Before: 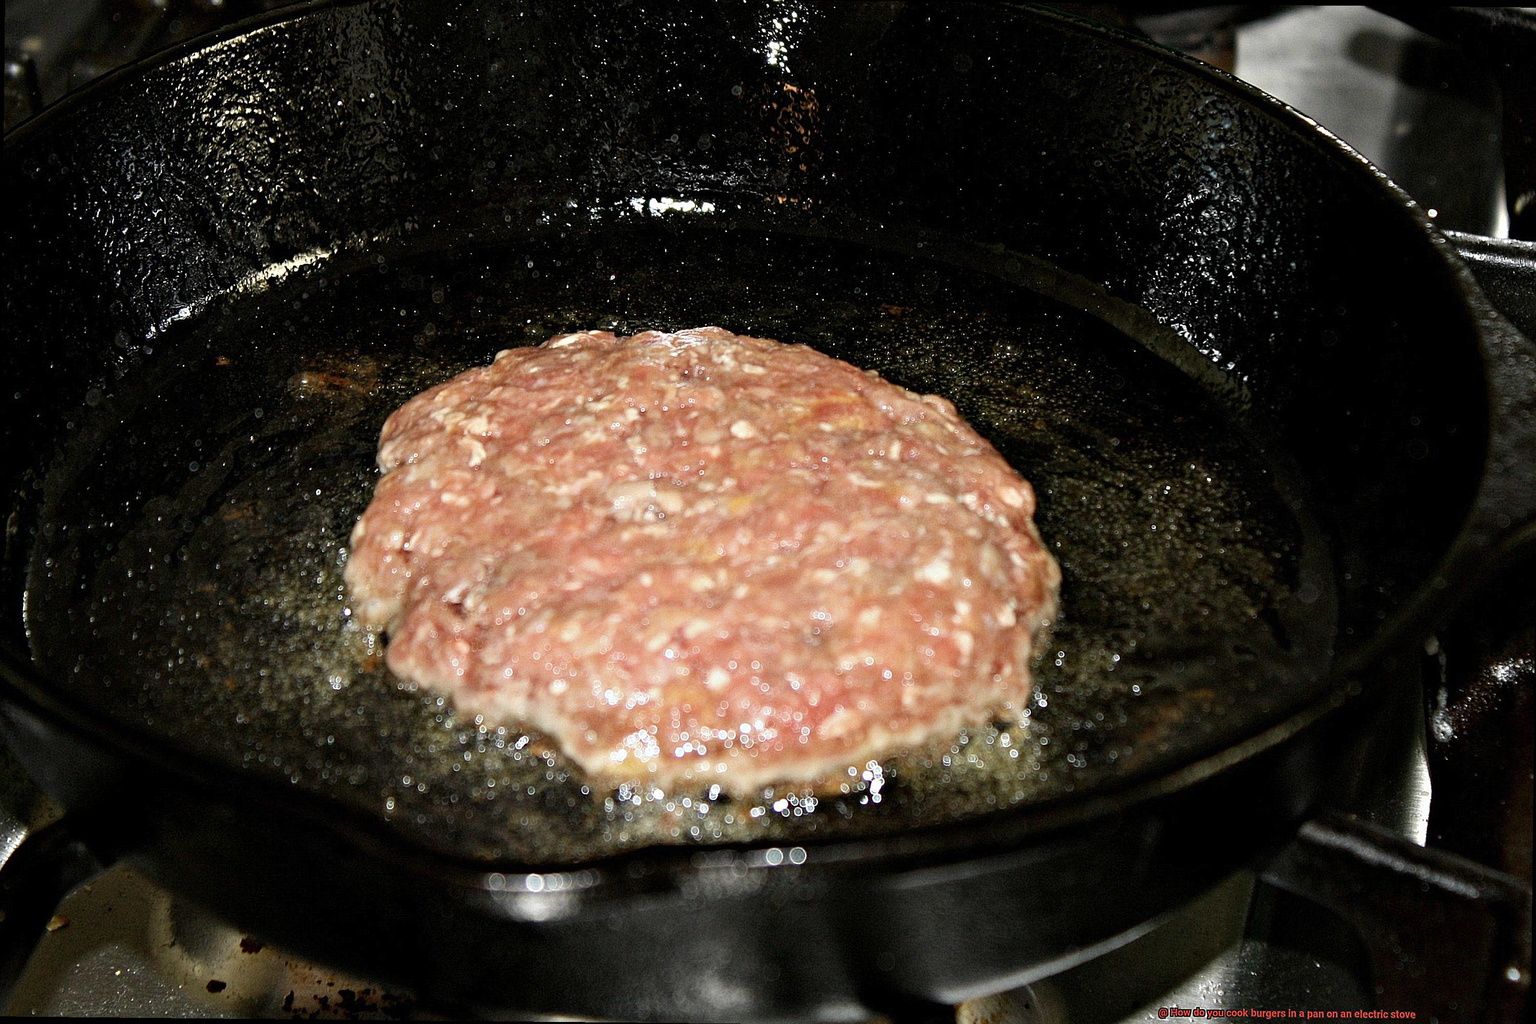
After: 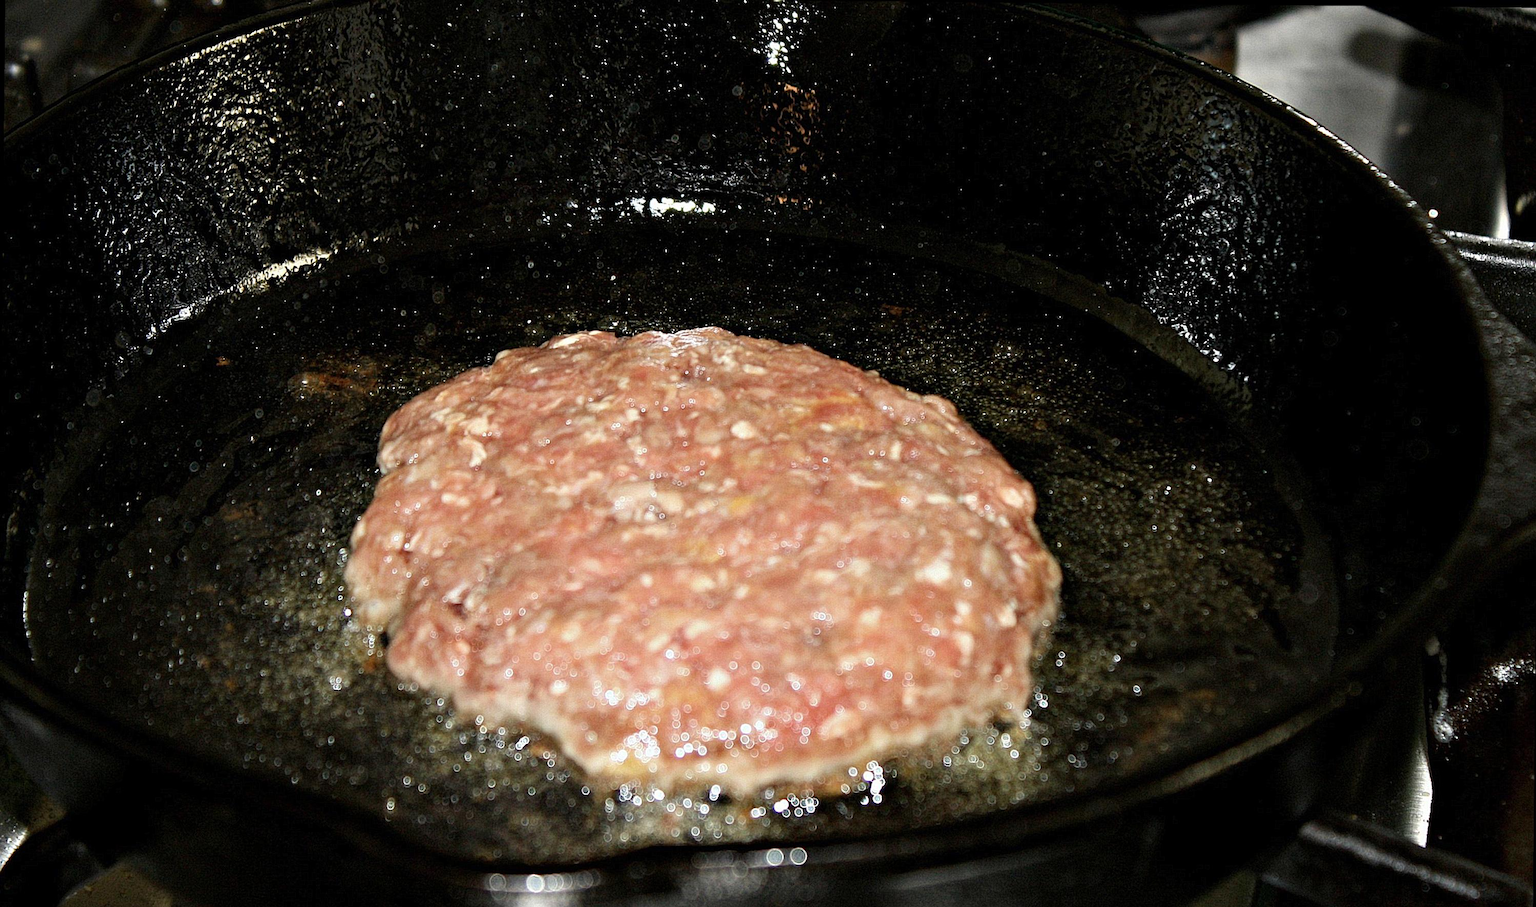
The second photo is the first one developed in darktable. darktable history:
crop and rotate: top 0%, bottom 11.402%
